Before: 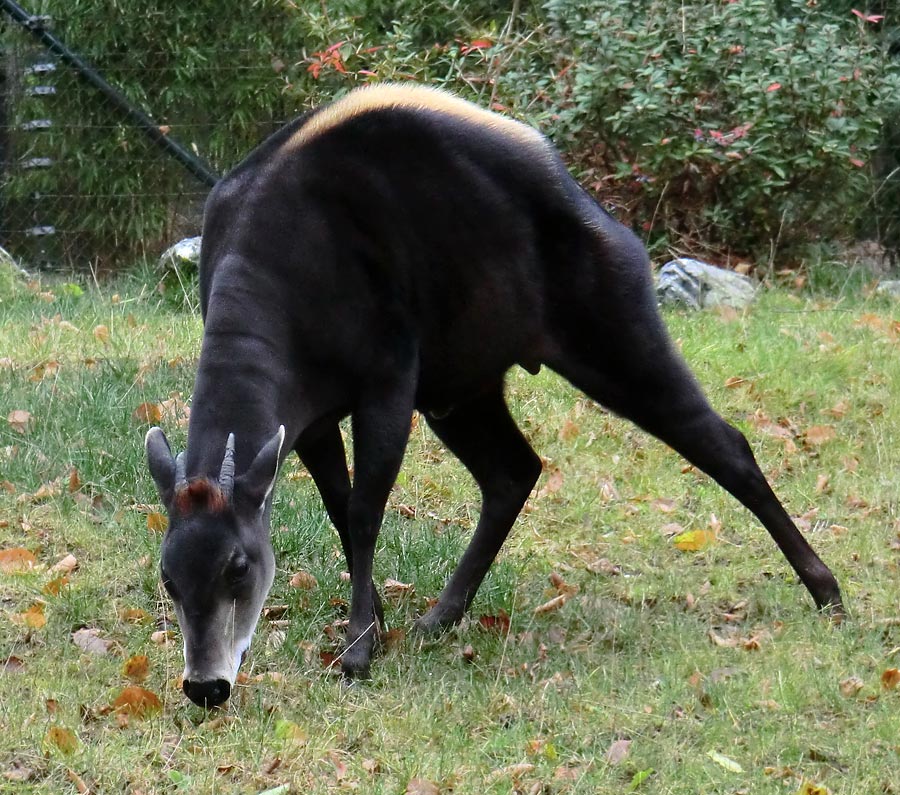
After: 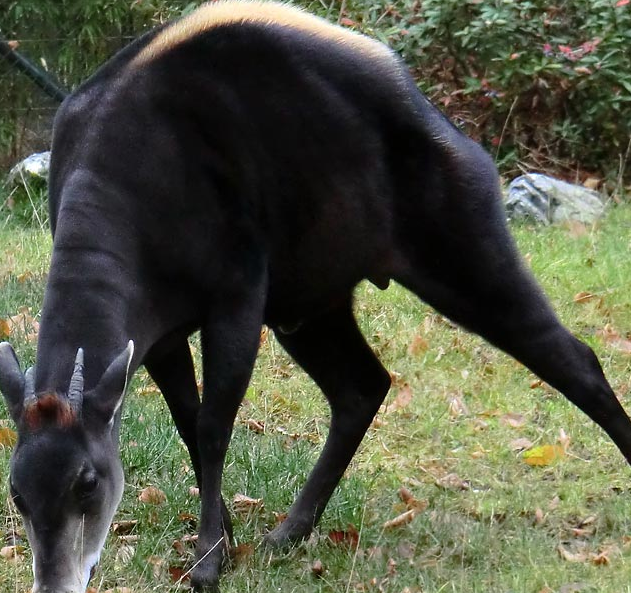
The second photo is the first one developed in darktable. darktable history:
crop and rotate: left 16.813%, top 10.744%, right 12.978%, bottom 14.558%
